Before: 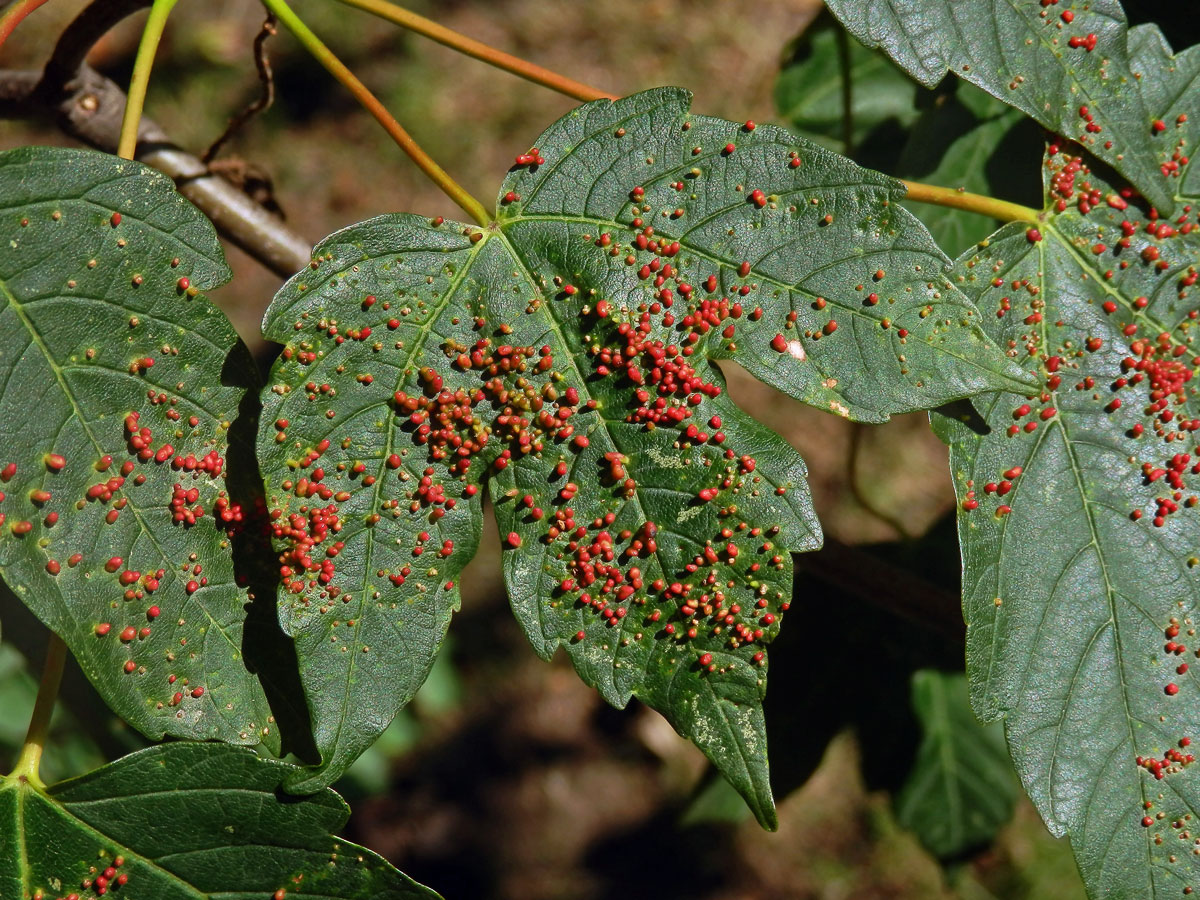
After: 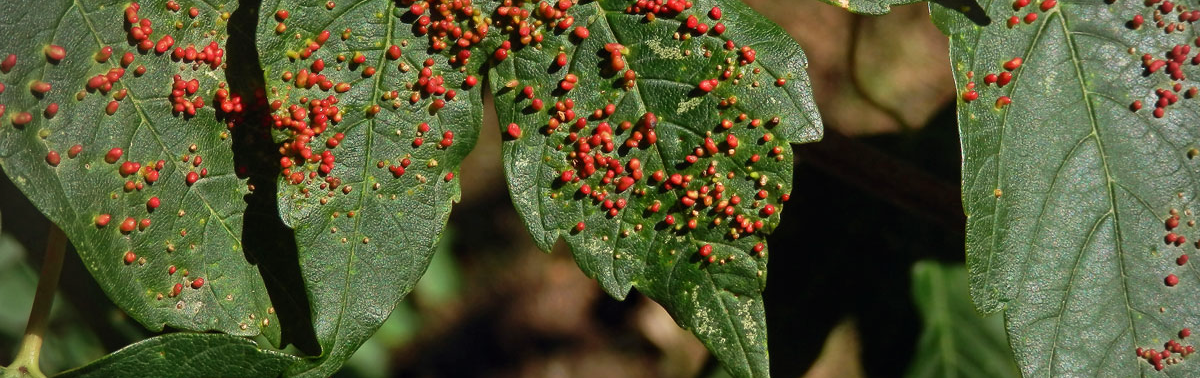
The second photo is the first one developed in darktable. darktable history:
white balance: red 1.029, blue 0.92
vignetting: on, module defaults
crop: top 45.551%, bottom 12.262%
